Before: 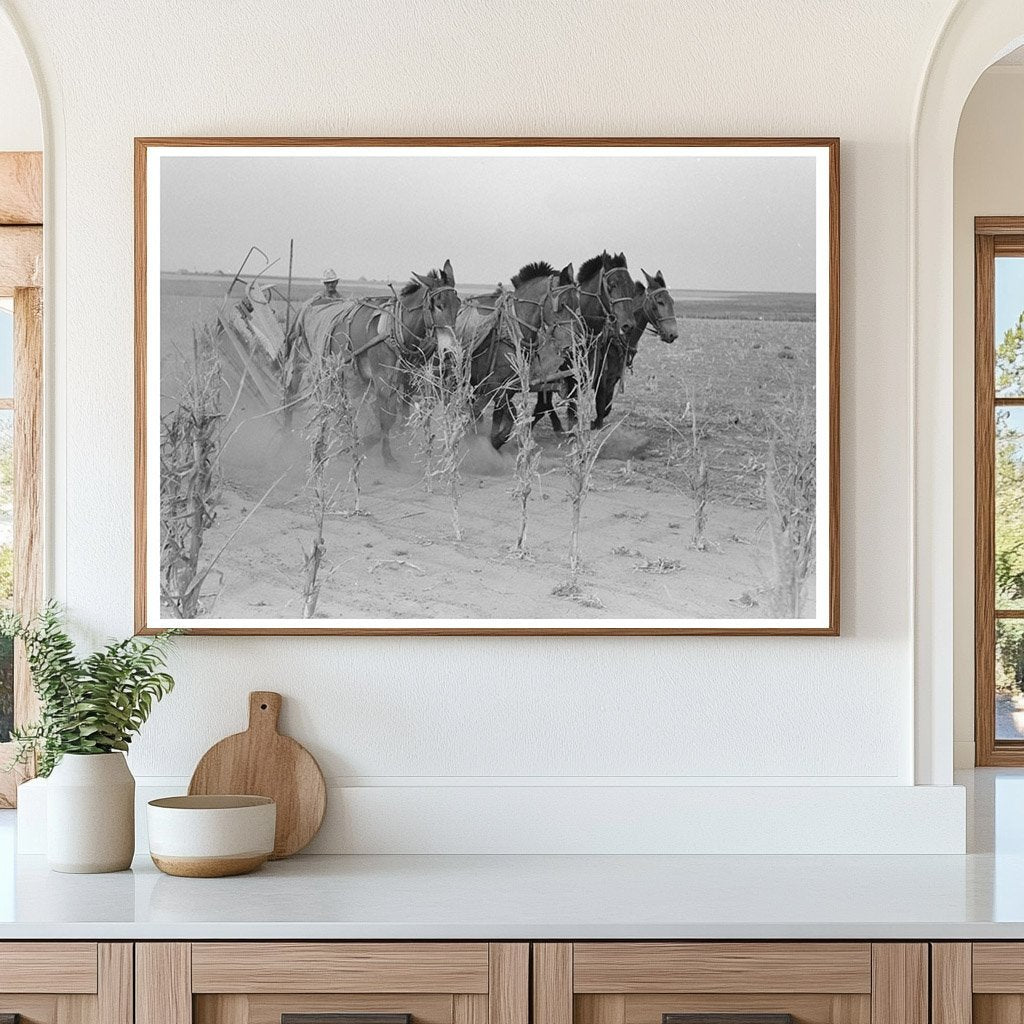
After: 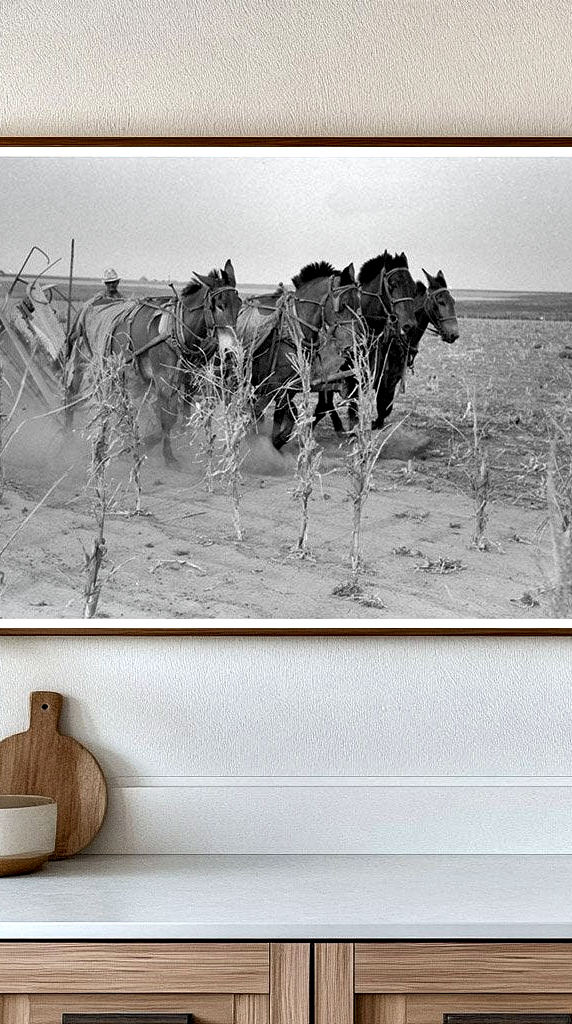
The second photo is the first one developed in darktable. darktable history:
local contrast: highlights 100%, shadows 99%, detail 119%, midtone range 0.2
contrast equalizer: y [[0.6 ×6], [0.55 ×6], [0 ×6], [0 ×6], [0 ×6]]
shadows and highlights: low approximation 0.01, soften with gaussian
crop: left 21.466%, right 22.581%
